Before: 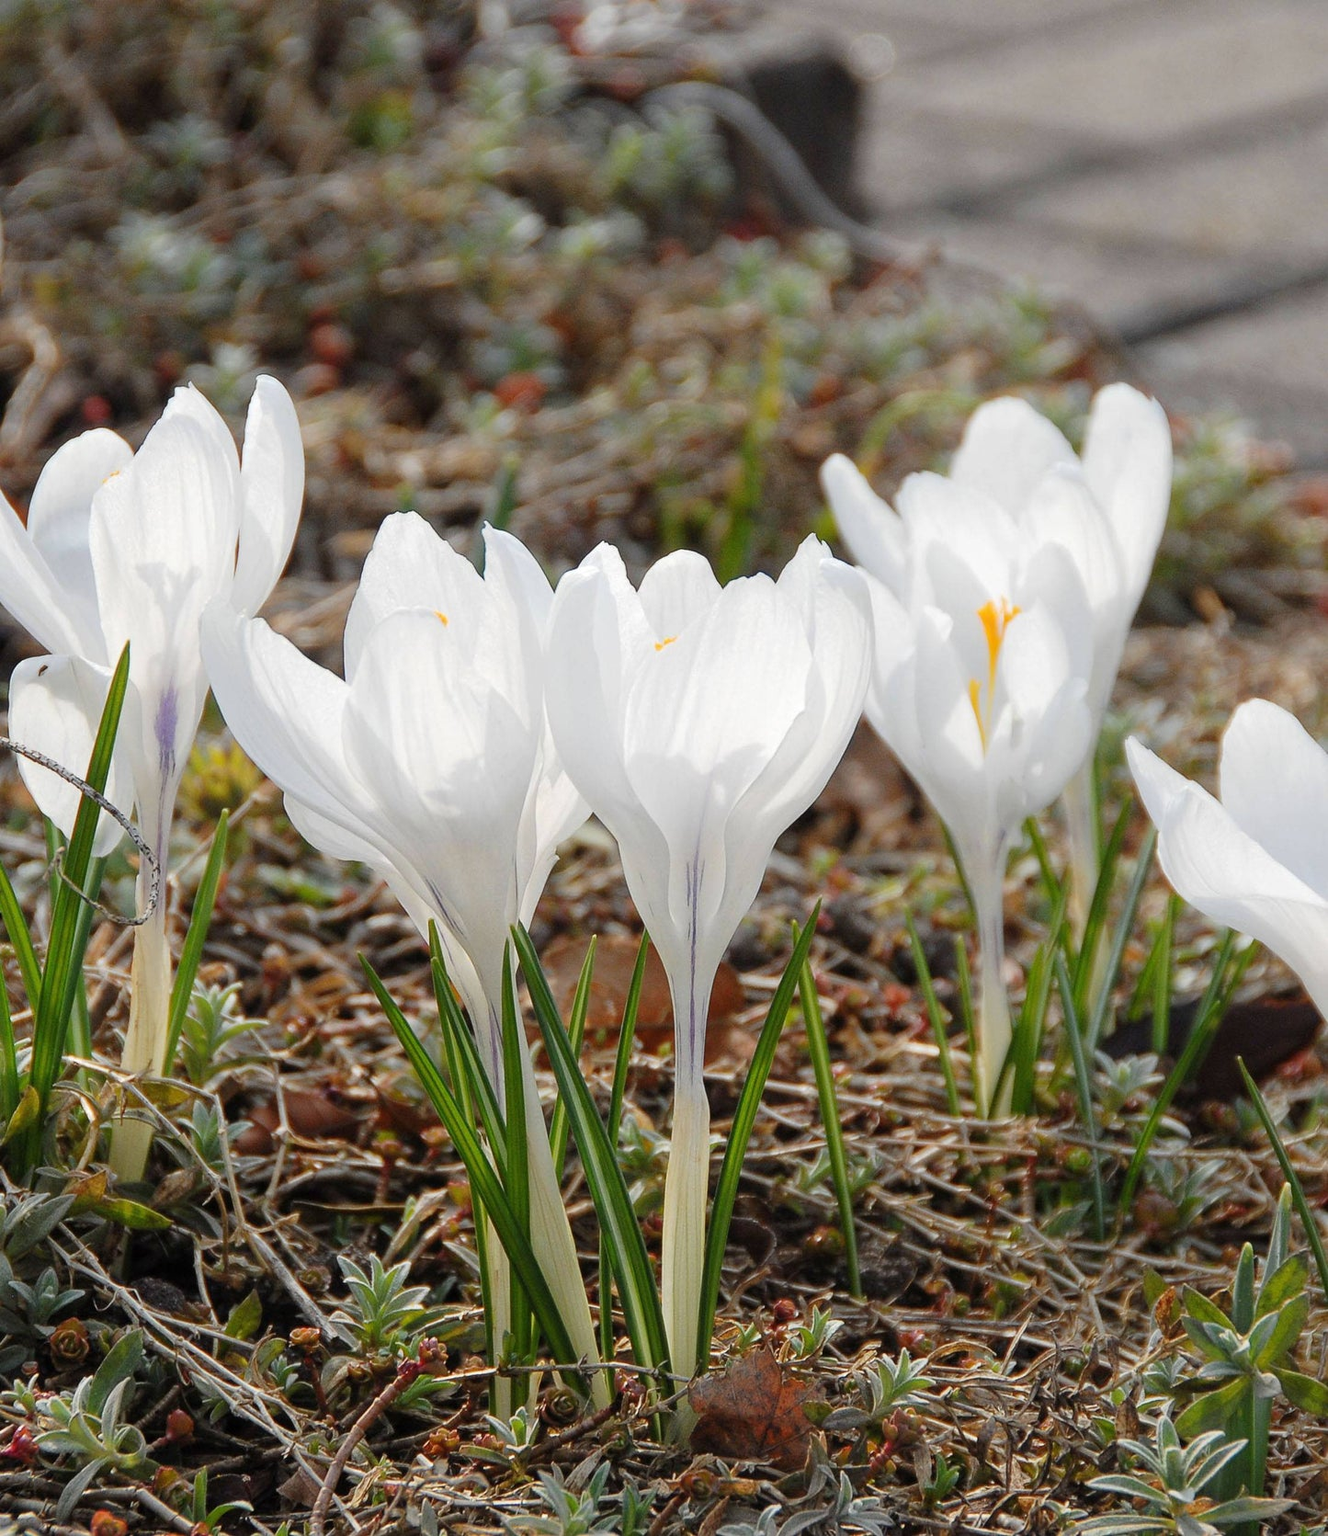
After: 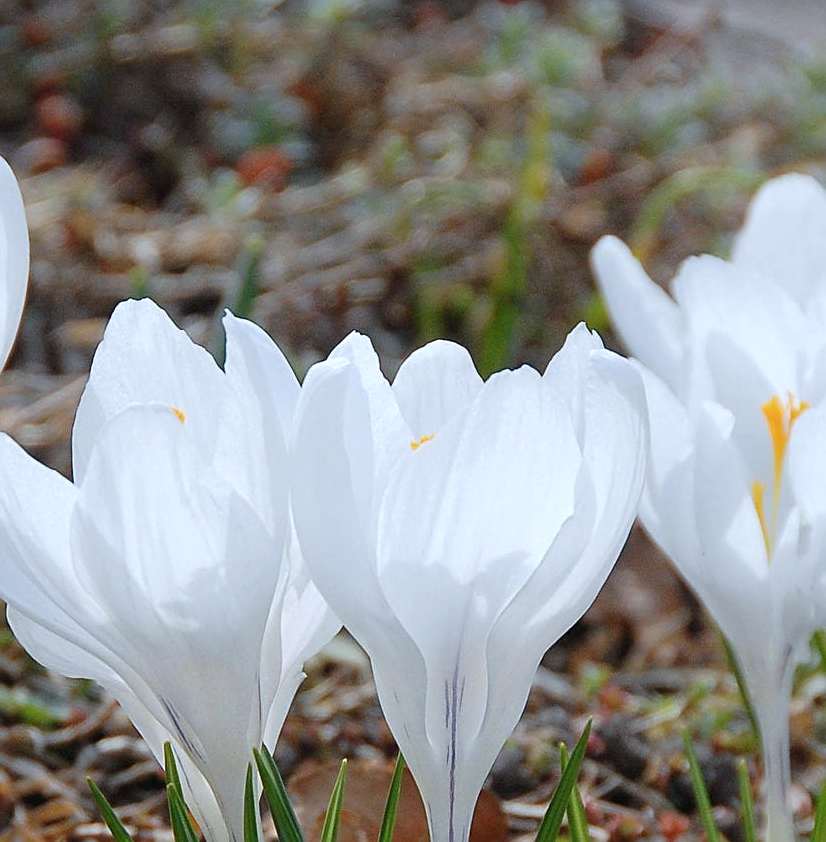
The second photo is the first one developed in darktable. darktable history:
sharpen: on, module defaults
crop: left 20.932%, top 15.471%, right 21.848%, bottom 34.081%
color calibration: x 0.367, y 0.376, temperature 4372.25 K
exposure: exposure -0.064 EV, compensate highlight preservation false
